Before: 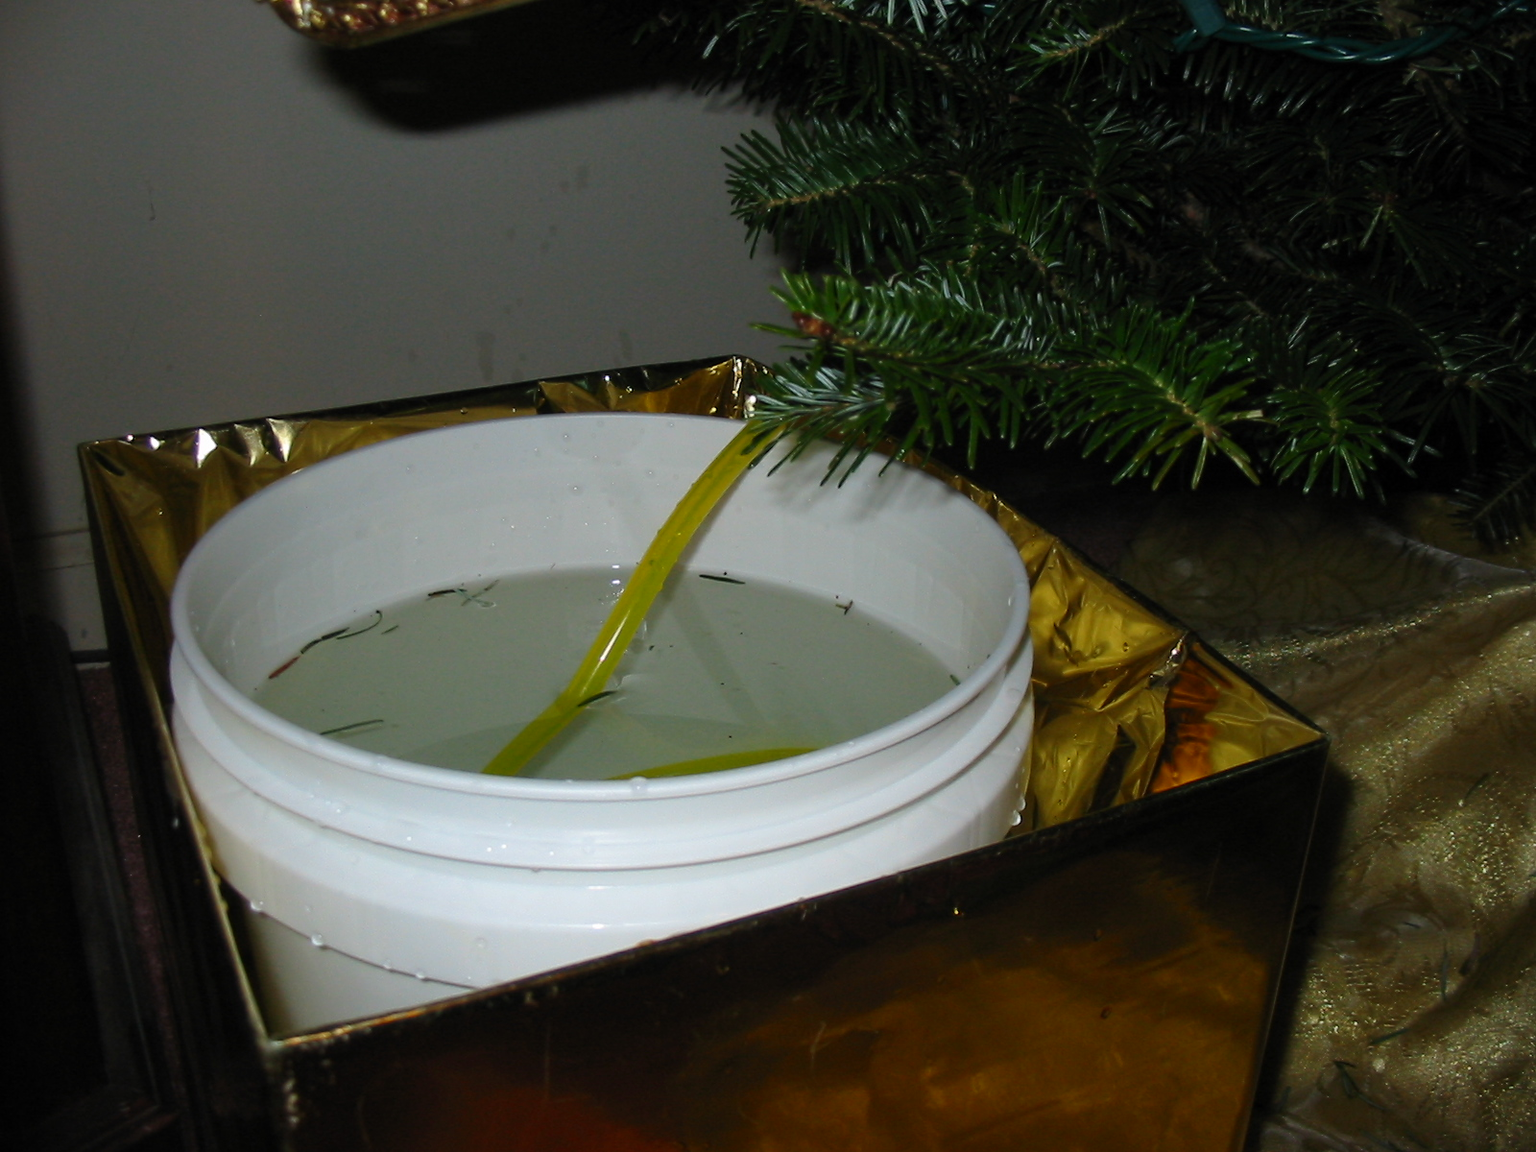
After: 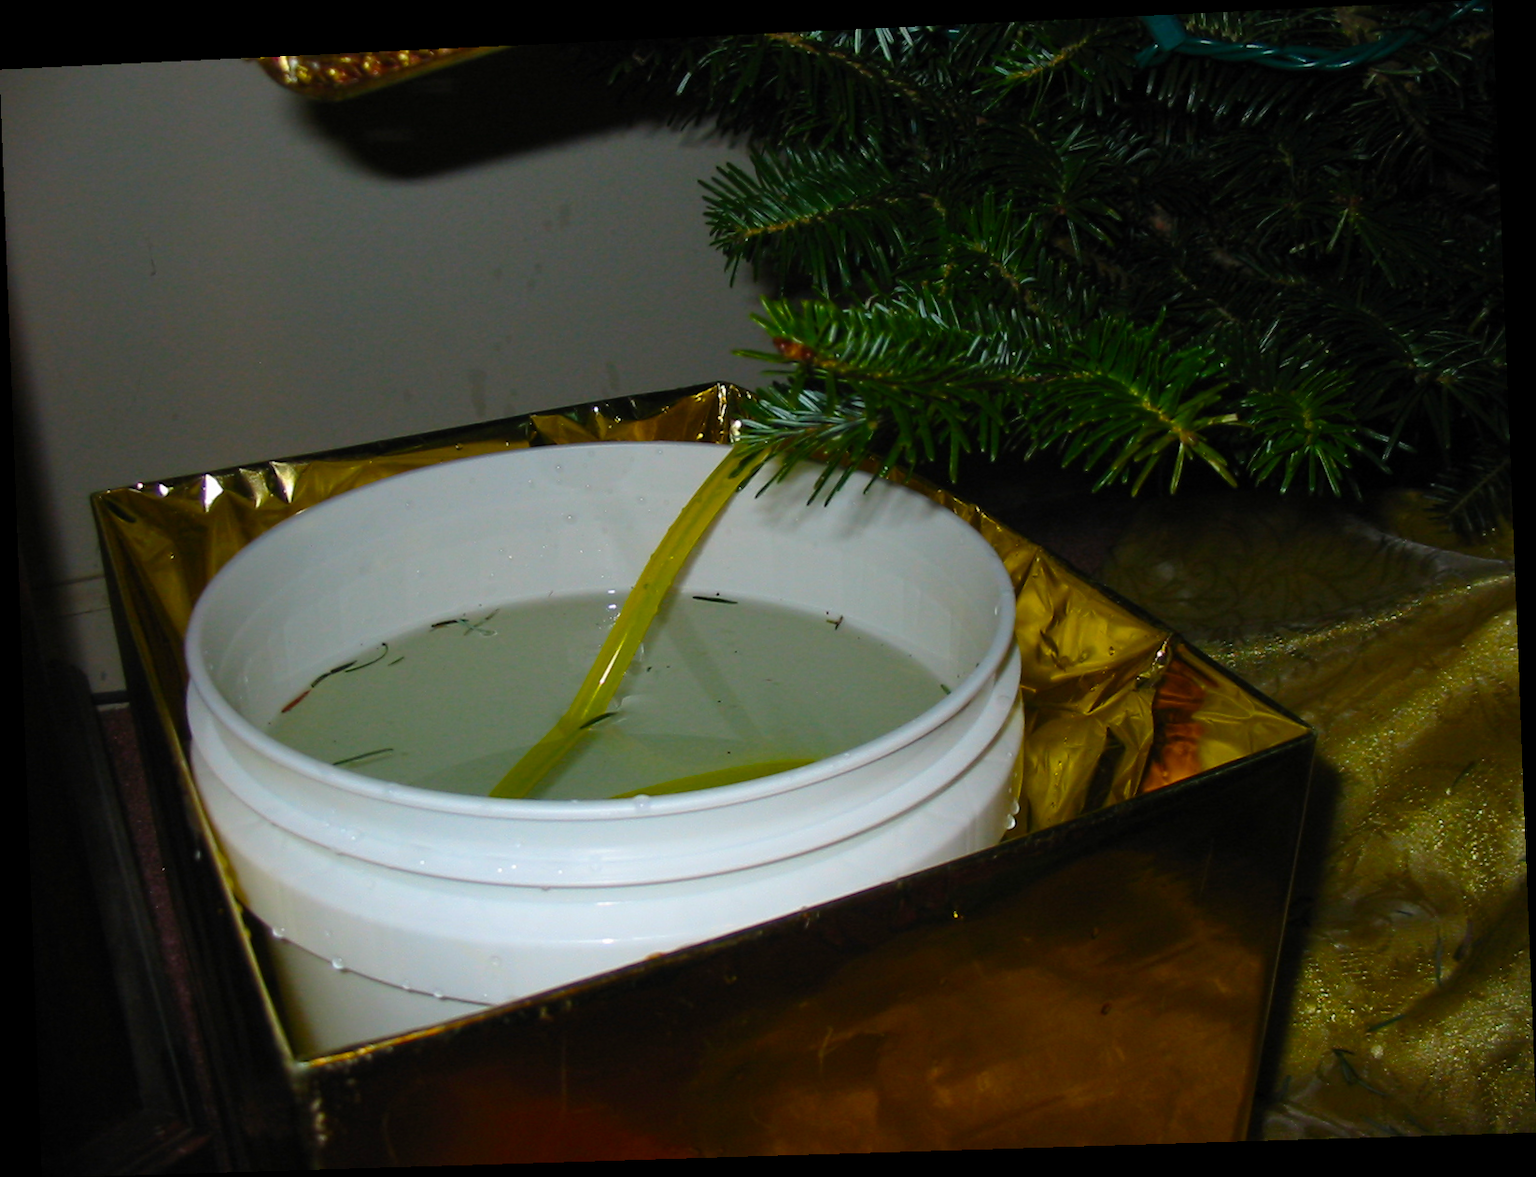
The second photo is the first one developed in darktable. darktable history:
rotate and perspective: rotation -2.22°, lens shift (horizontal) -0.022, automatic cropping off
color balance rgb: linear chroma grading › global chroma 15%, perceptual saturation grading › global saturation 30%
